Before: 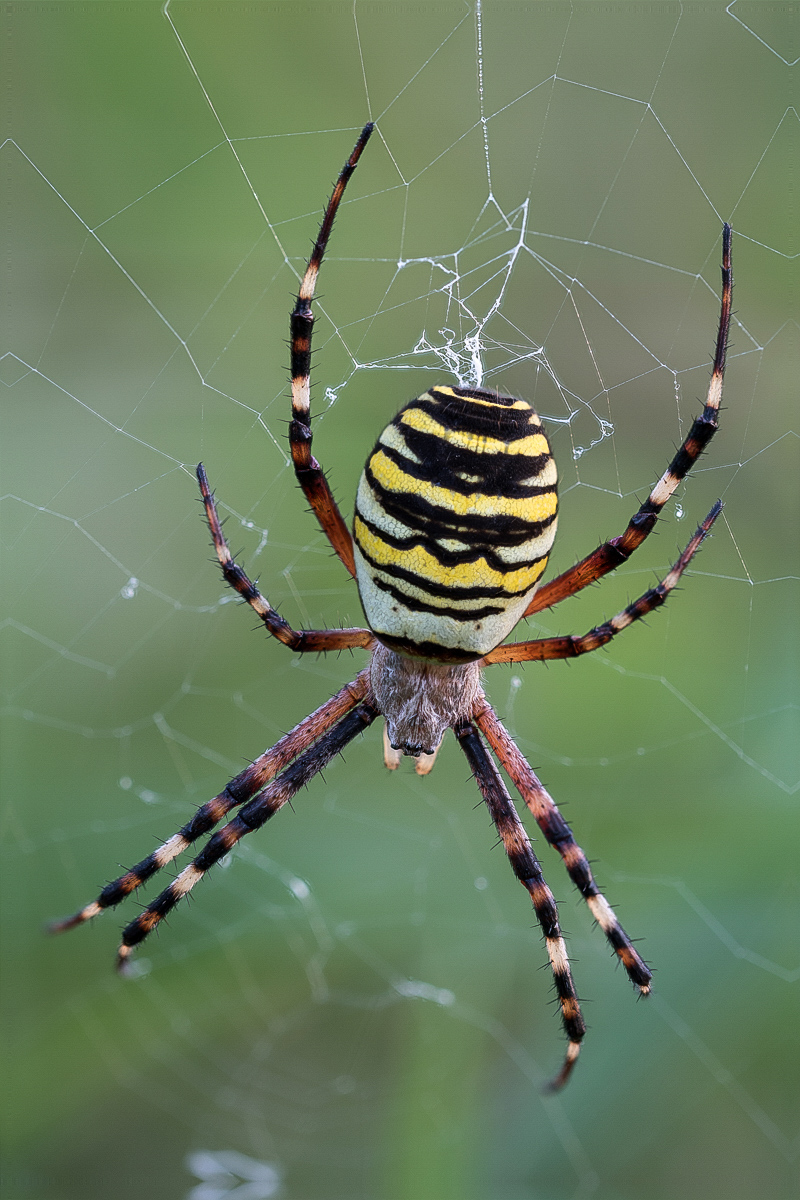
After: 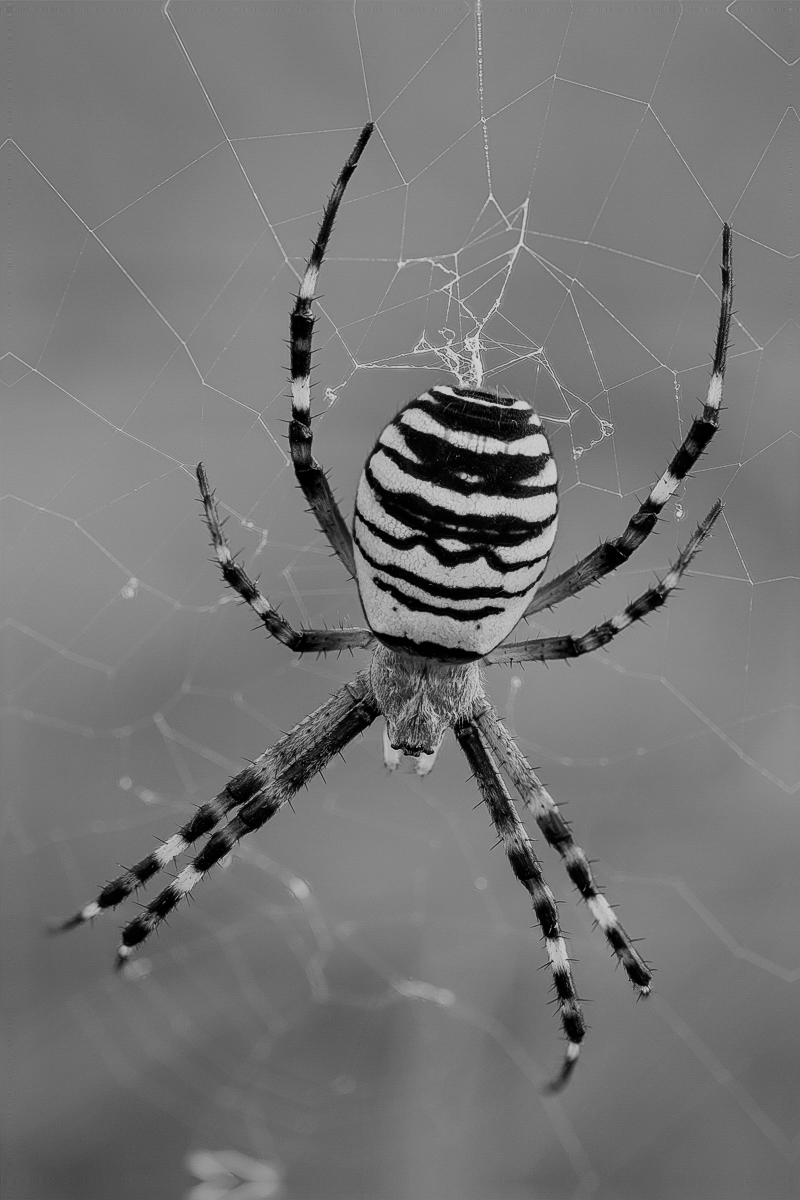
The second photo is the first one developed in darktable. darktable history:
color correction: highlights a* 10.12, highlights b* 39.04, shadows a* 14.62, shadows b* 3.37
filmic rgb: black relative exposure -16 EV, white relative exposure 6.12 EV, hardness 5.22
monochrome: on, module defaults
shadows and highlights: shadows 32, highlights -32, soften with gaussian
